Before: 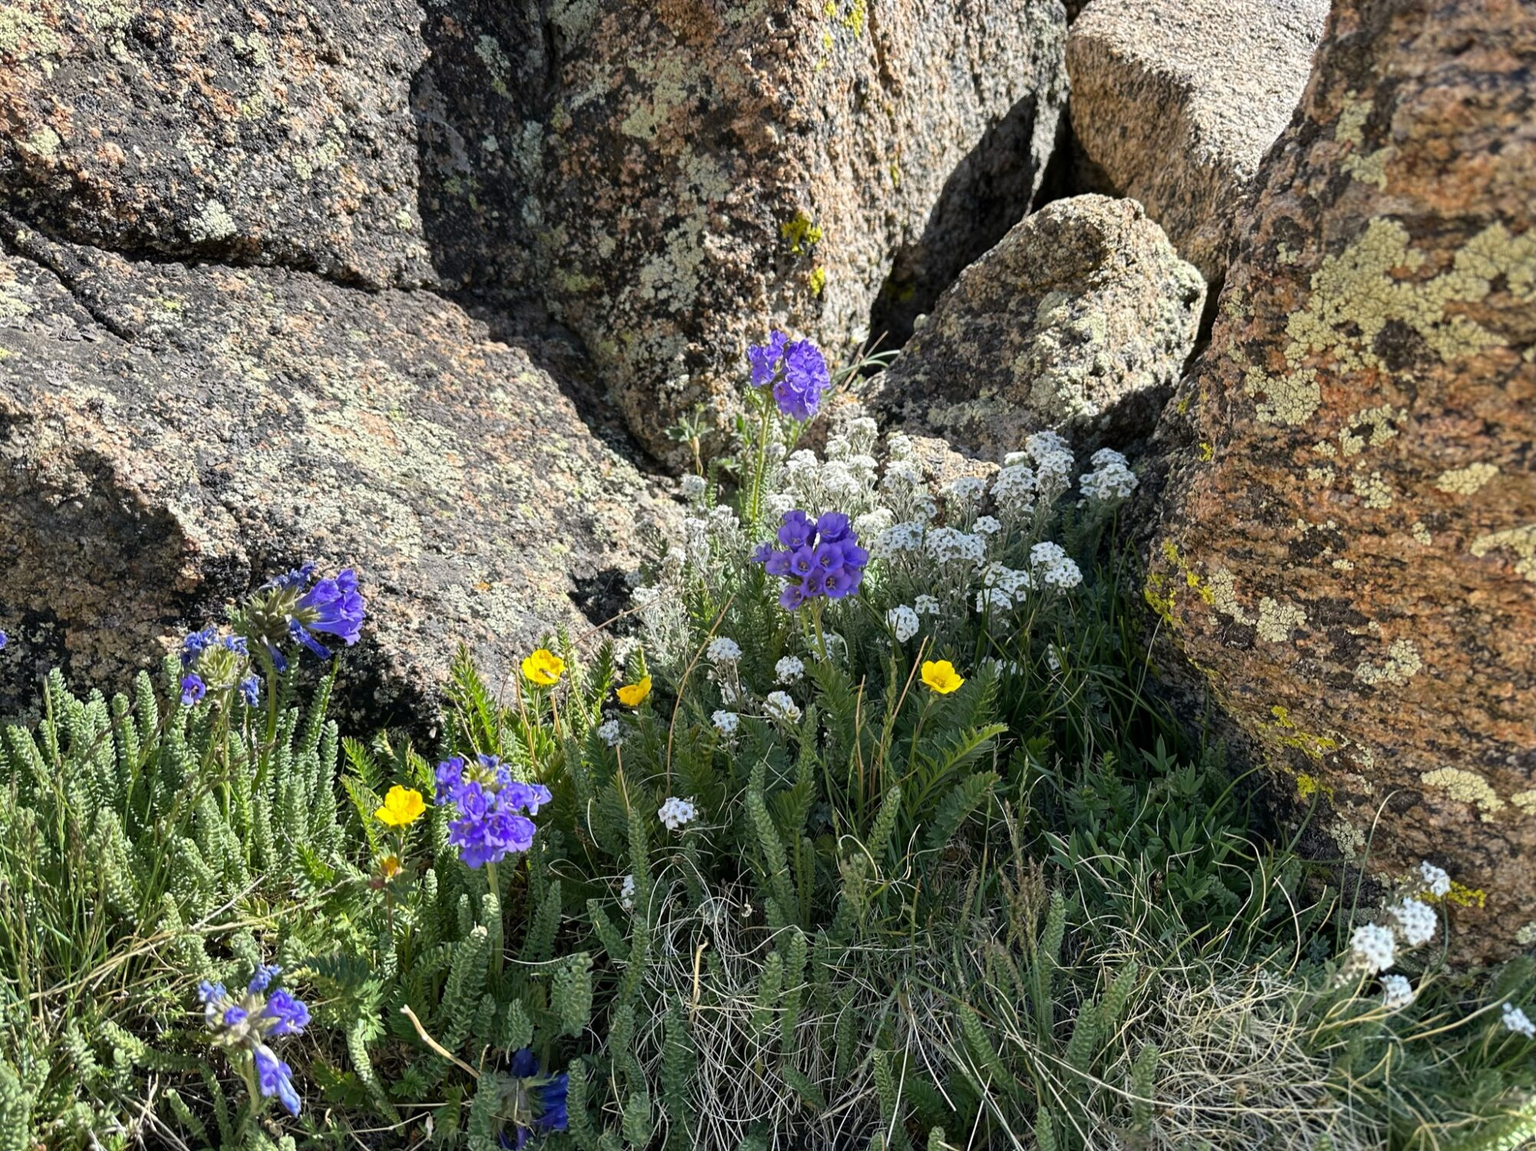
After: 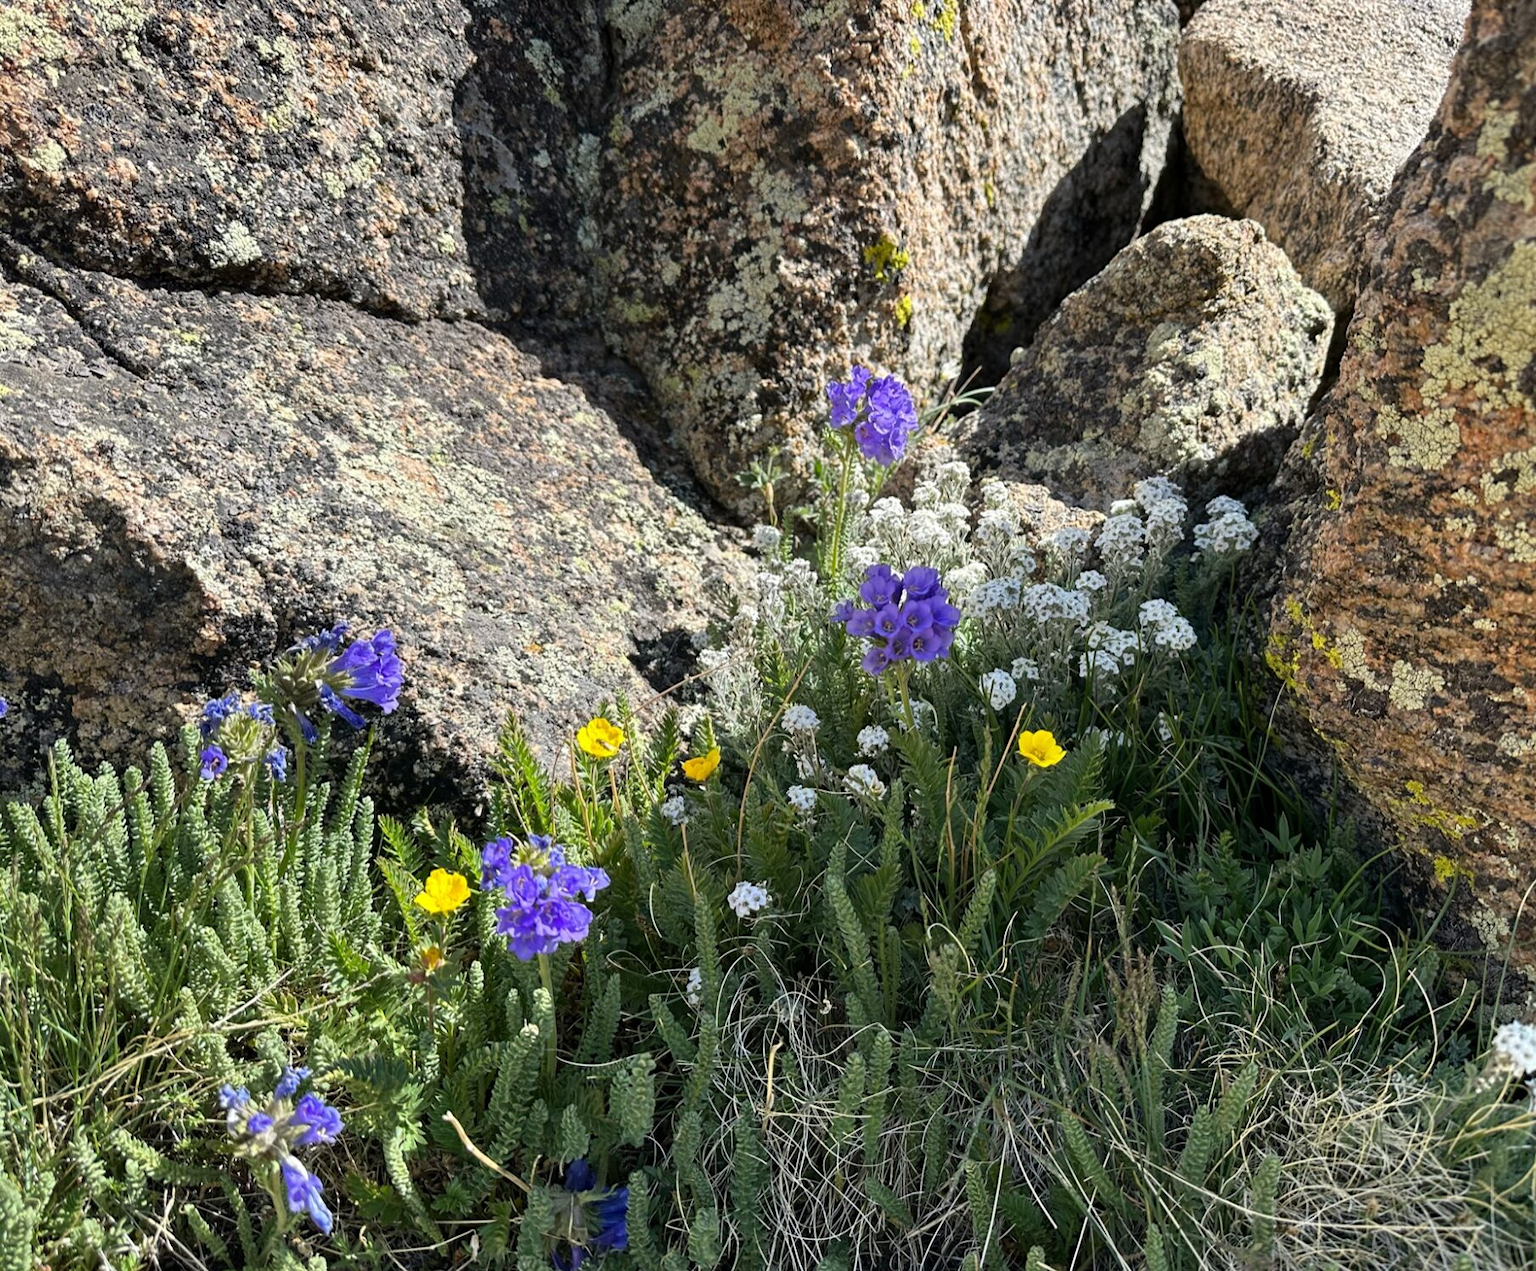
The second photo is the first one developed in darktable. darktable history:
crop: right 9.519%, bottom 0.047%
